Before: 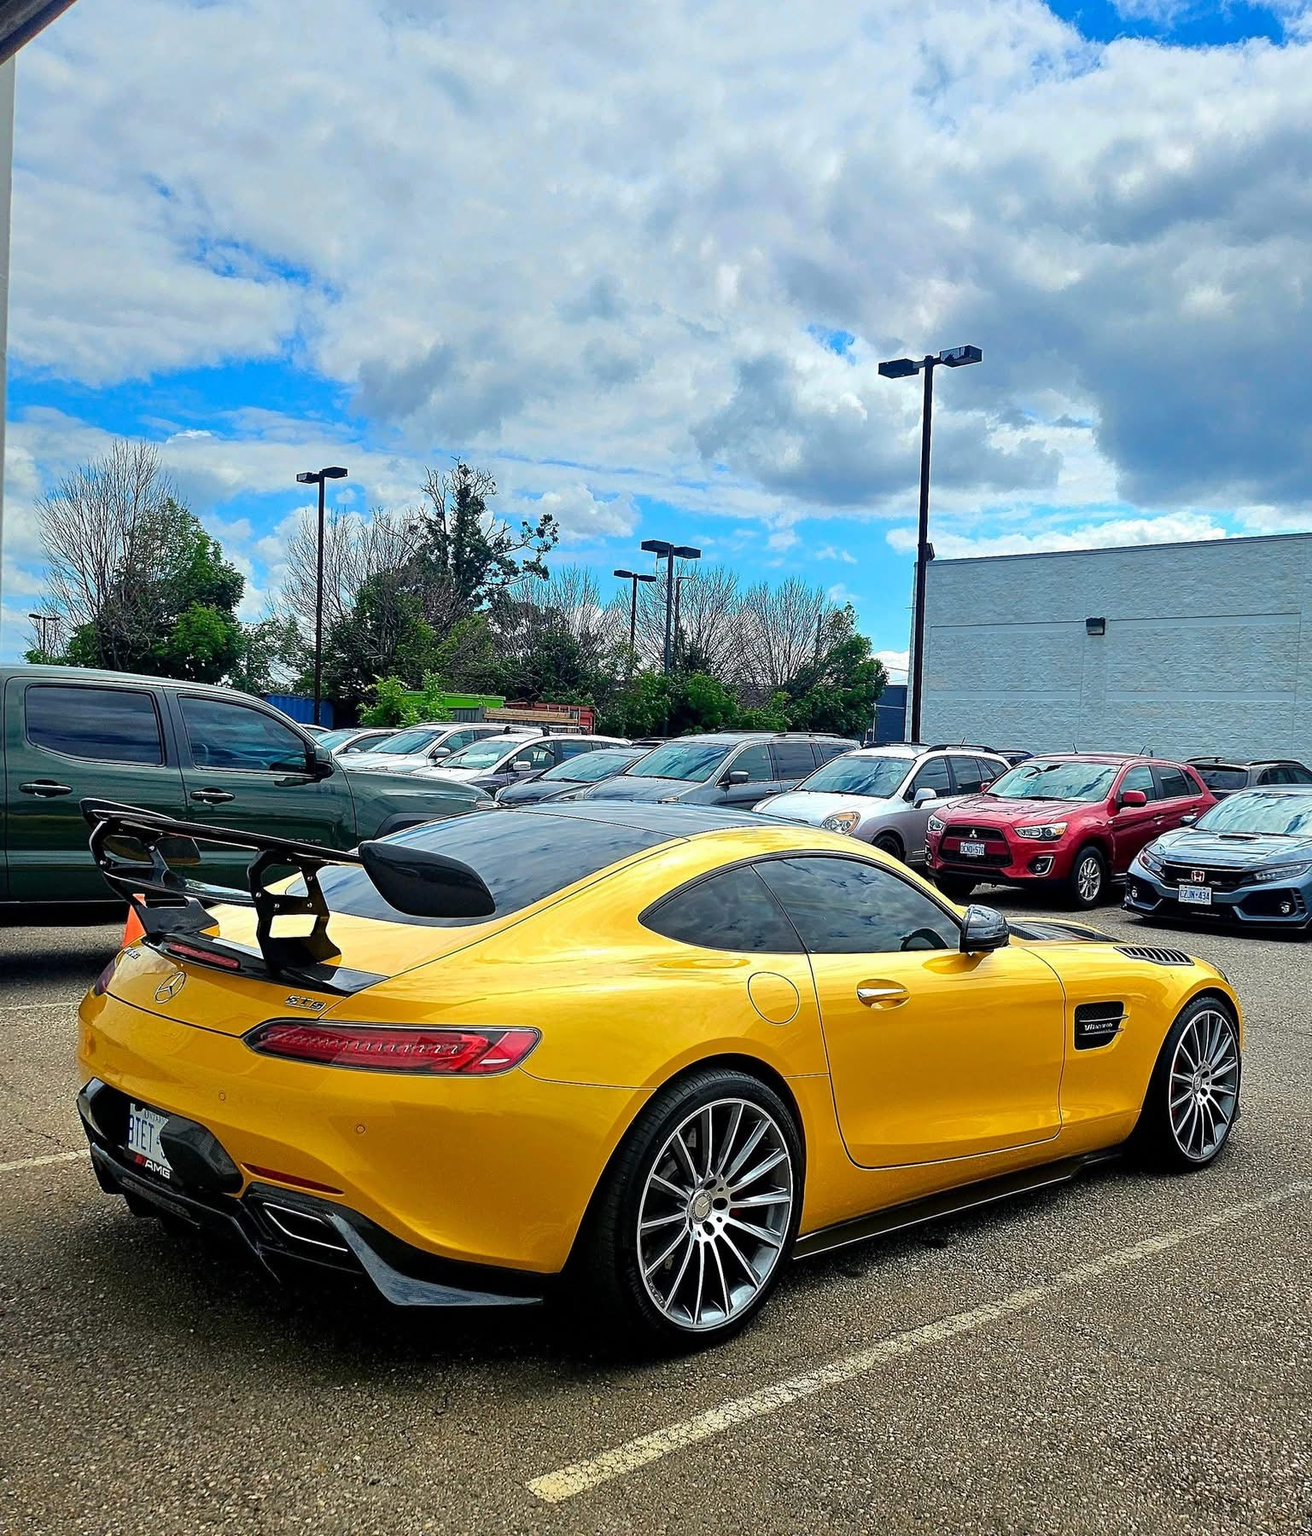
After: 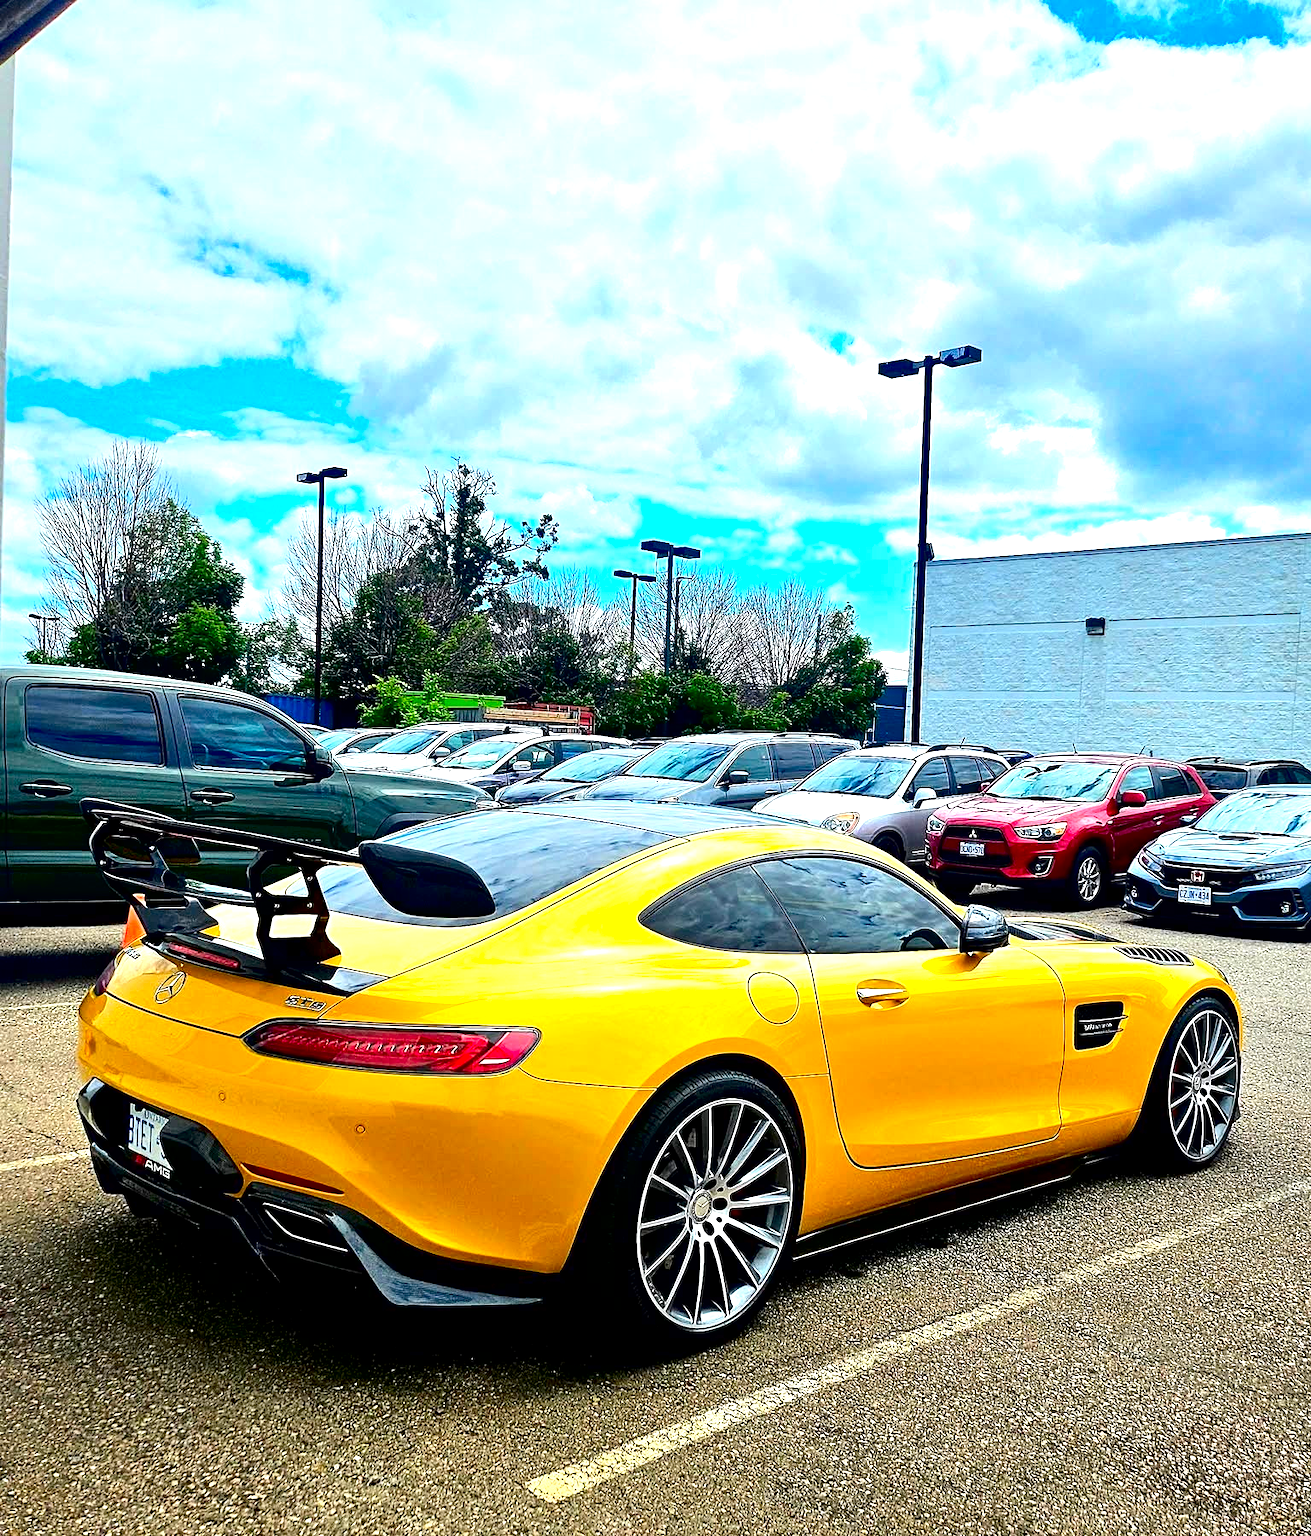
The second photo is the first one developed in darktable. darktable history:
contrast brightness saturation: contrast 0.19, brightness -0.114, saturation 0.208
exposure: black level correction 0.008, exposure 0.972 EV, compensate exposure bias true, compensate highlight preservation false
